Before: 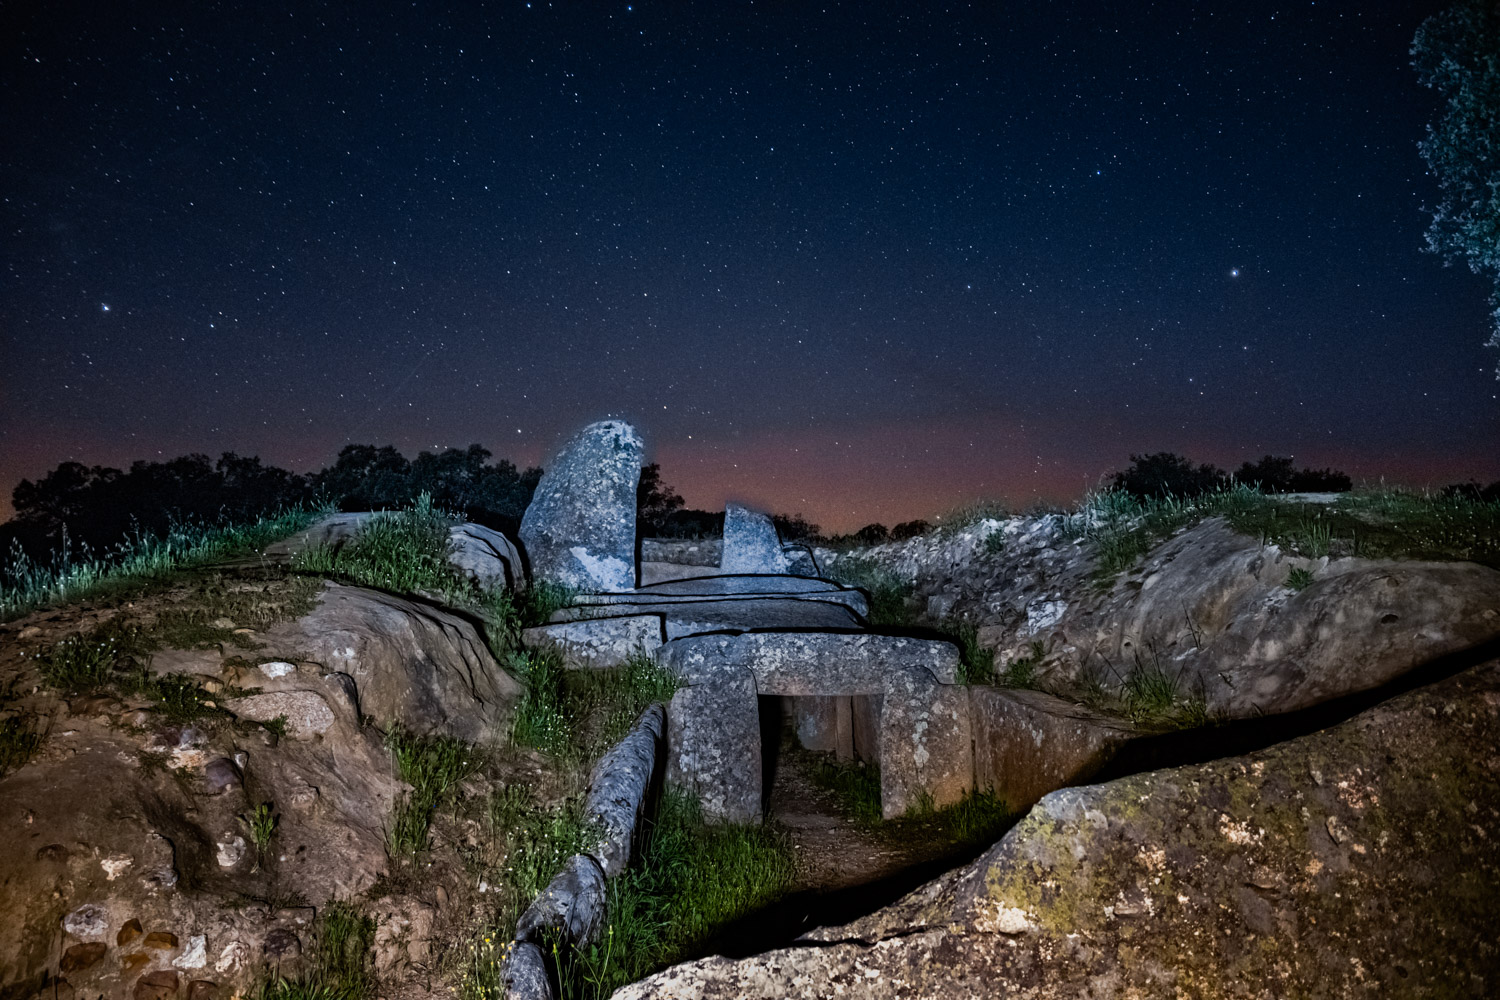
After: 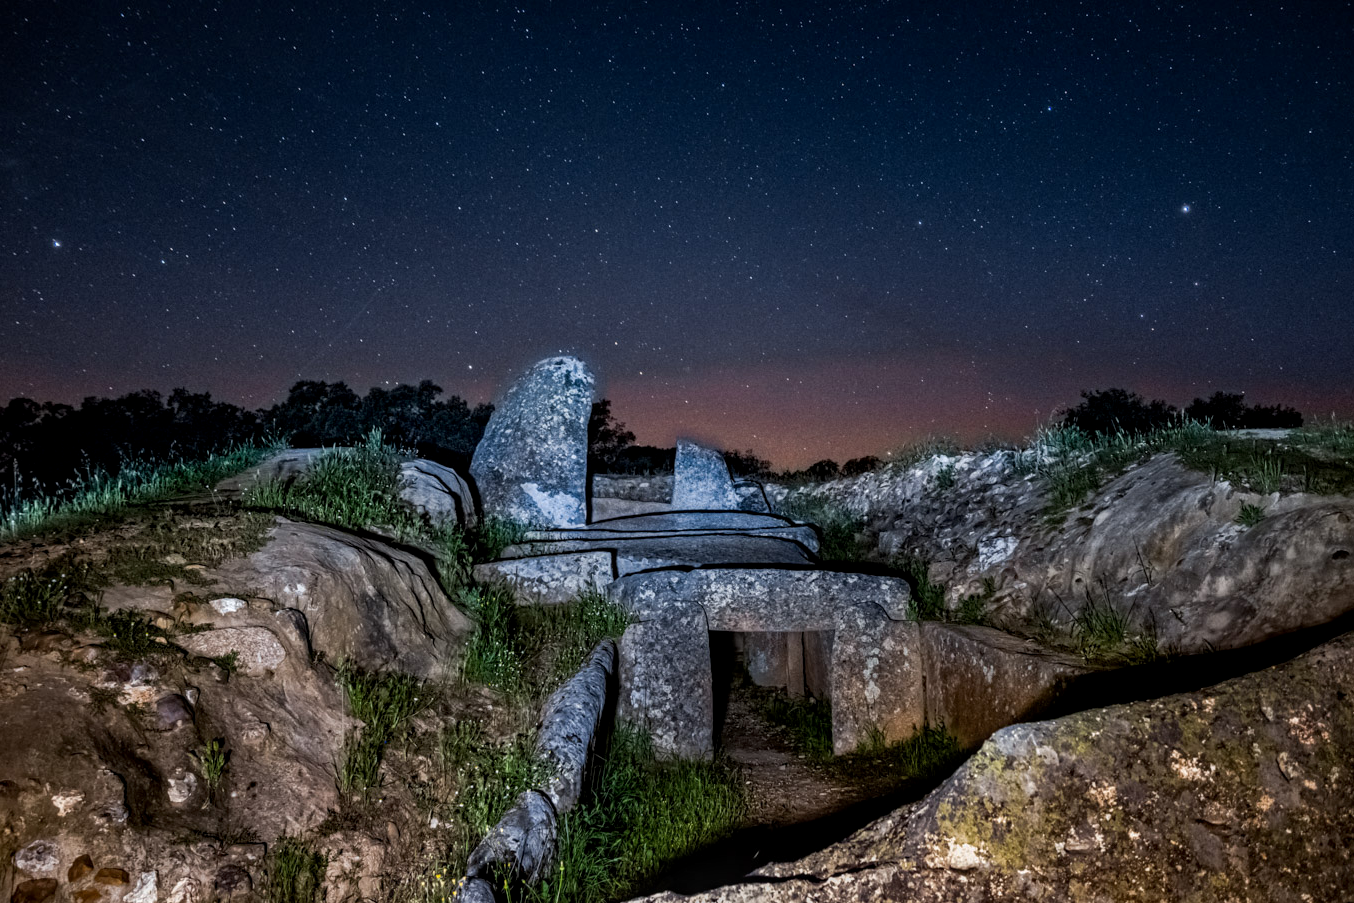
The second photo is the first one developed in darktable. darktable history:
crop: left 3.305%, top 6.436%, right 6.389%, bottom 3.258%
local contrast: on, module defaults
